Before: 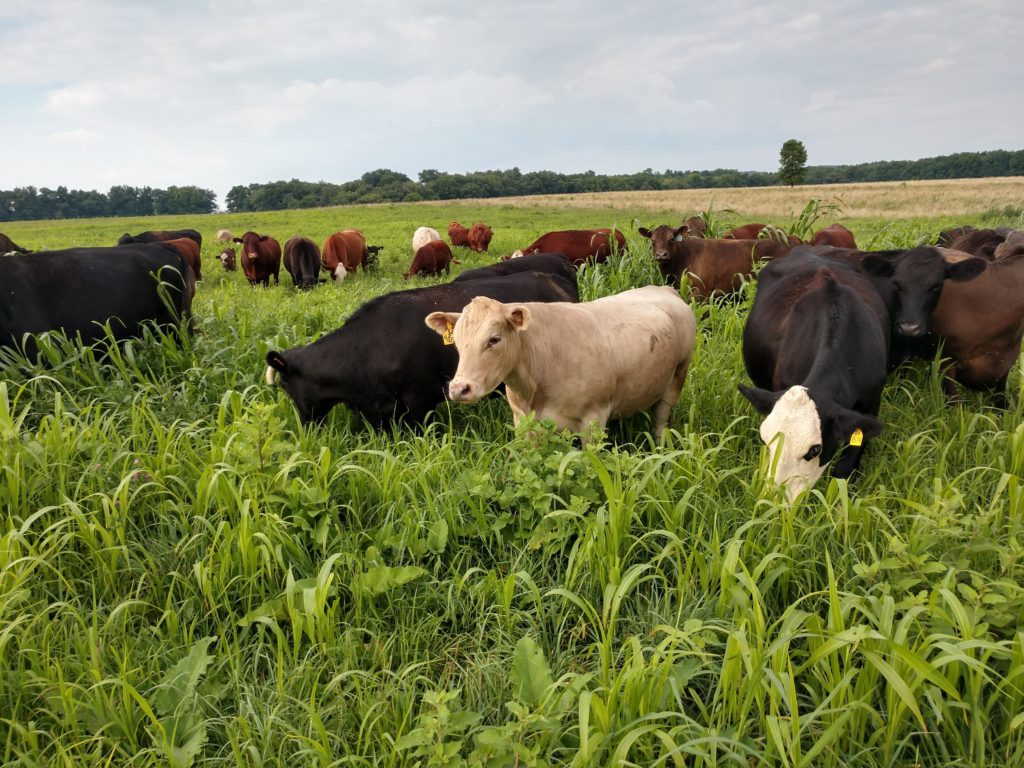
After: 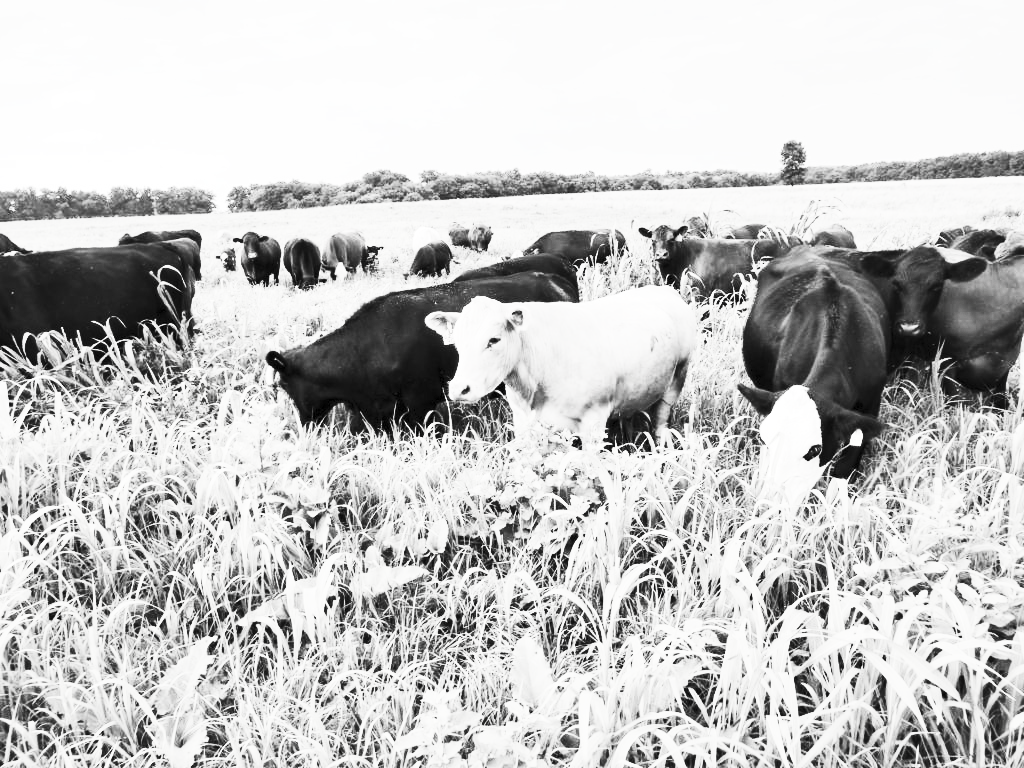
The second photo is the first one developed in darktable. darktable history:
contrast brightness saturation: contrast 0.517, brightness 0.472, saturation -0.995
tone equalizer: -7 EV 0.161 EV, -6 EV 0.561 EV, -5 EV 1.16 EV, -4 EV 1.3 EV, -3 EV 1.18 EV, -2 EV 0.6 EV, -1 EV 0.165 EV, edges refinement/feathering 500, mask exposure compensation -1.57 EV, preserve details no
